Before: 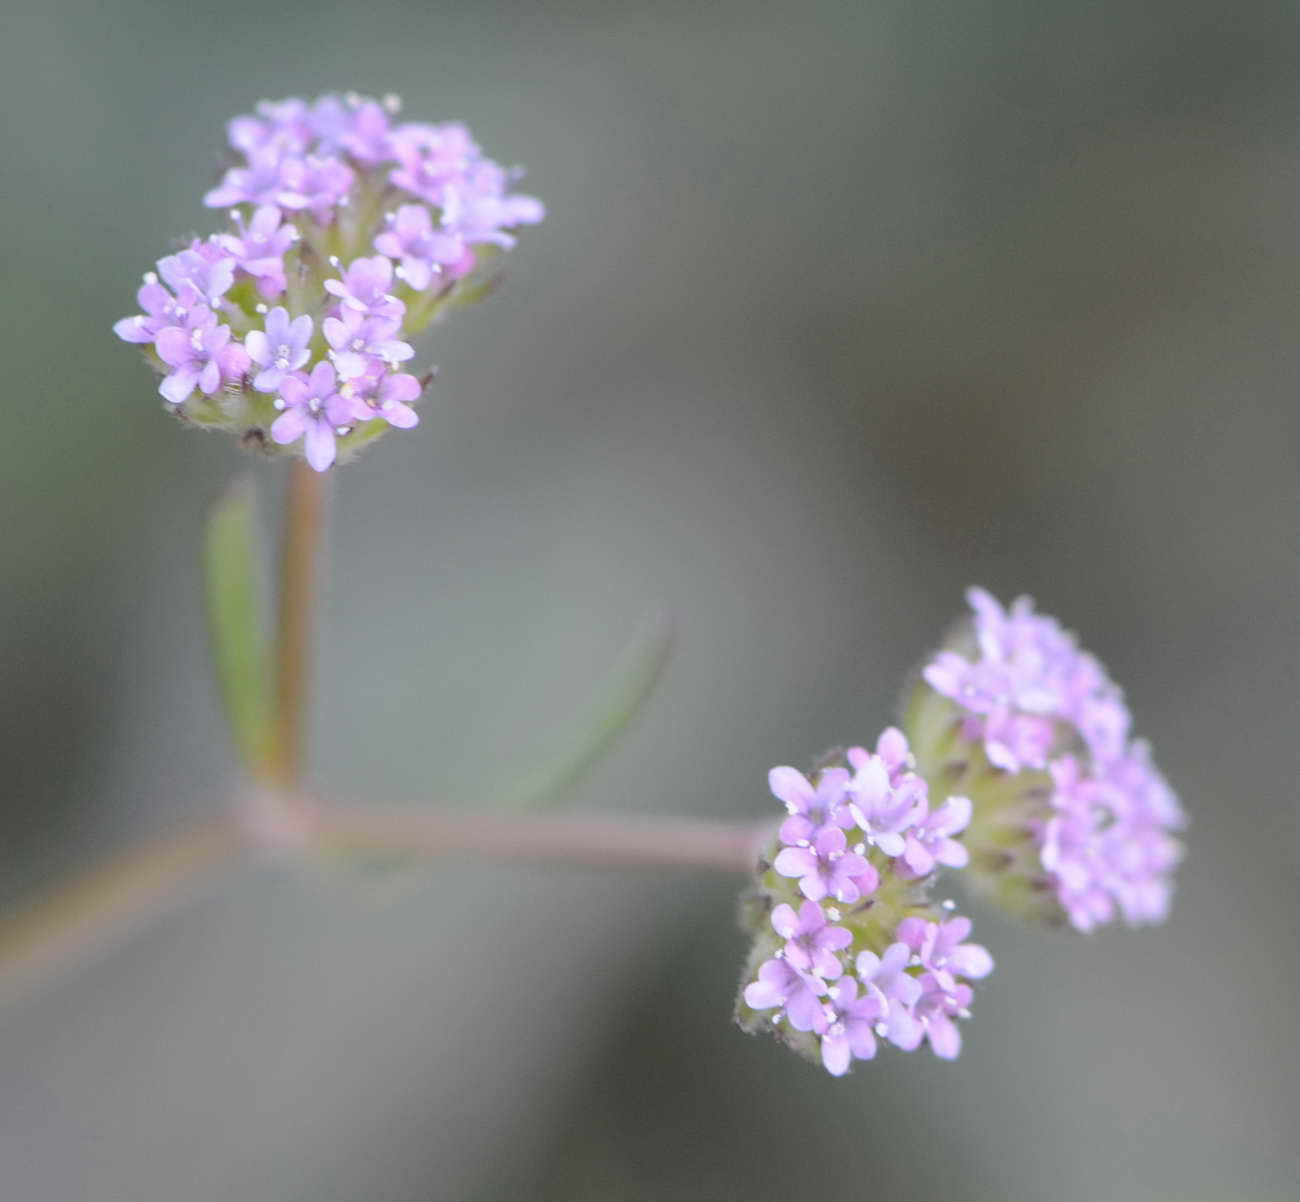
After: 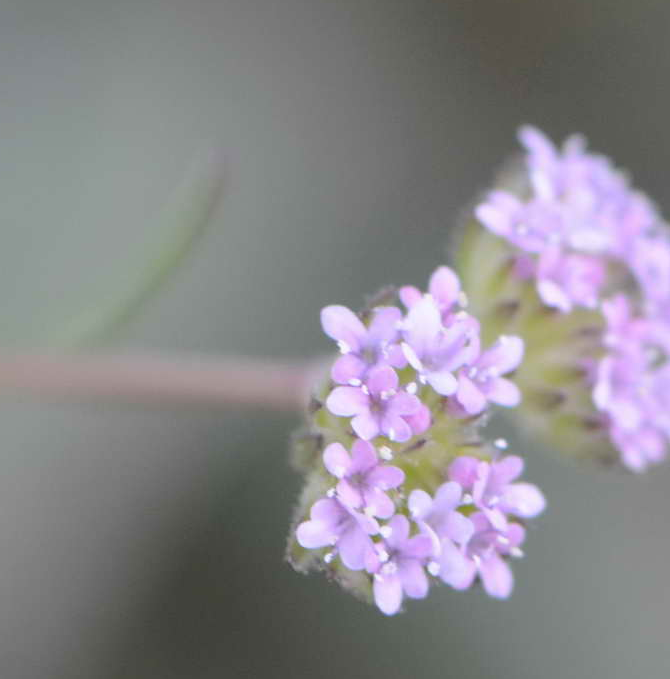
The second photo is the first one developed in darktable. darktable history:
crop: left 34.536%, top 38.357%, right 13.869%, bottom 5.137%
